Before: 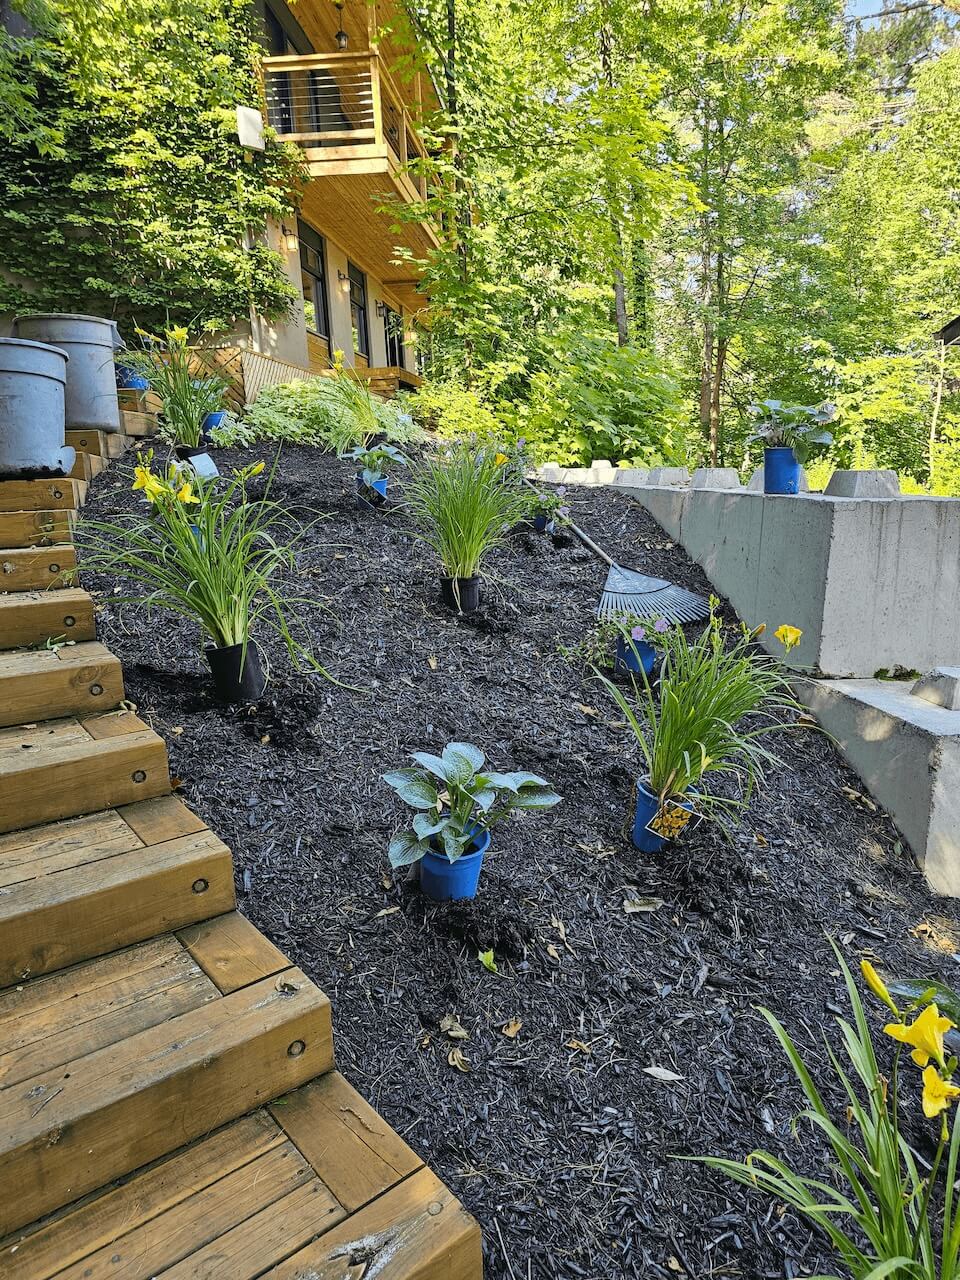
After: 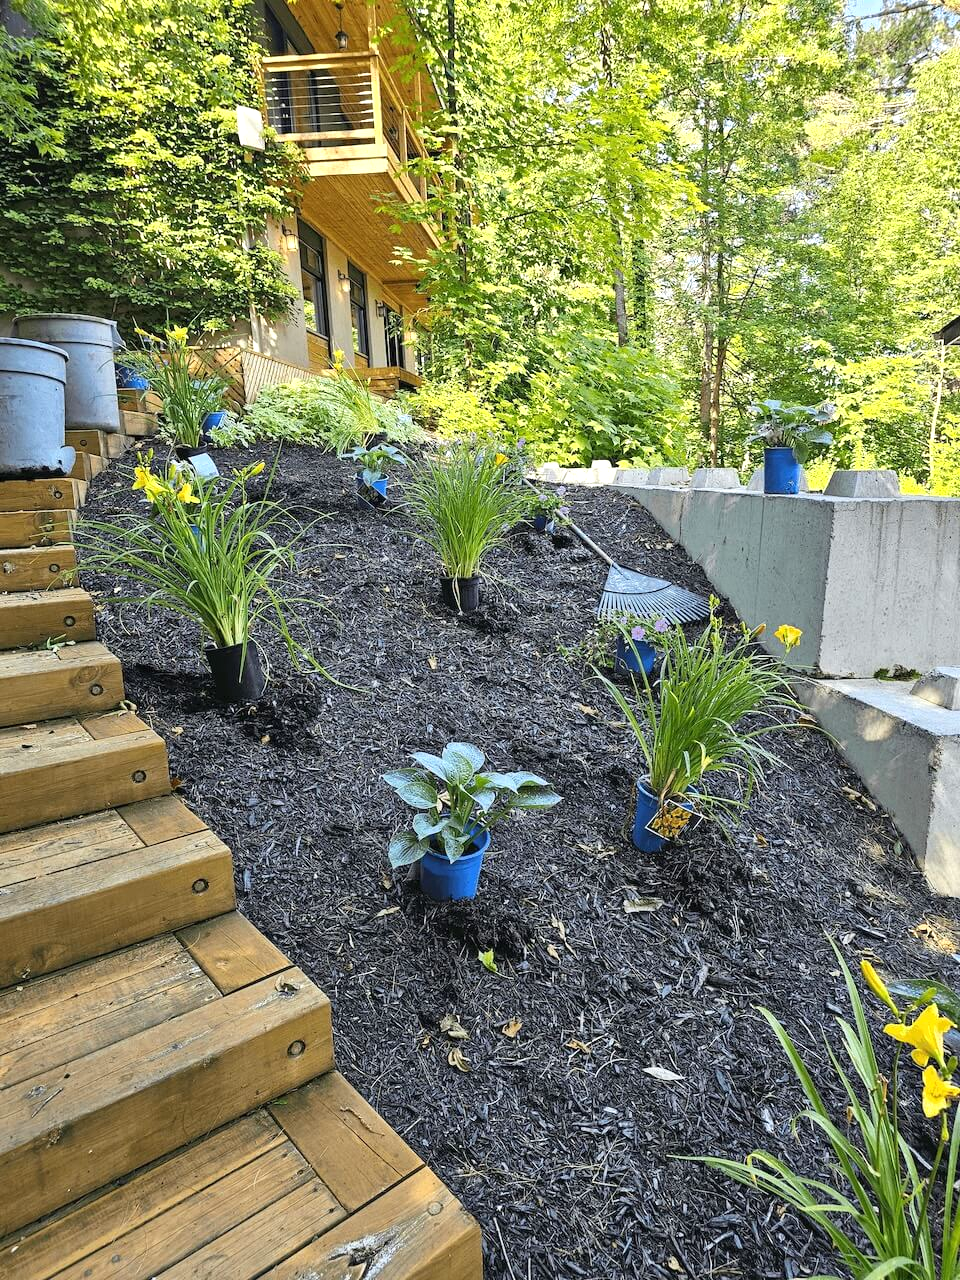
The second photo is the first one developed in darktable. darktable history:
tone equalizer: on, module defaults
exposure: black level correction 0, exposure 0.4 EV, compensate exposure bias true, compensate highlight preservation false
